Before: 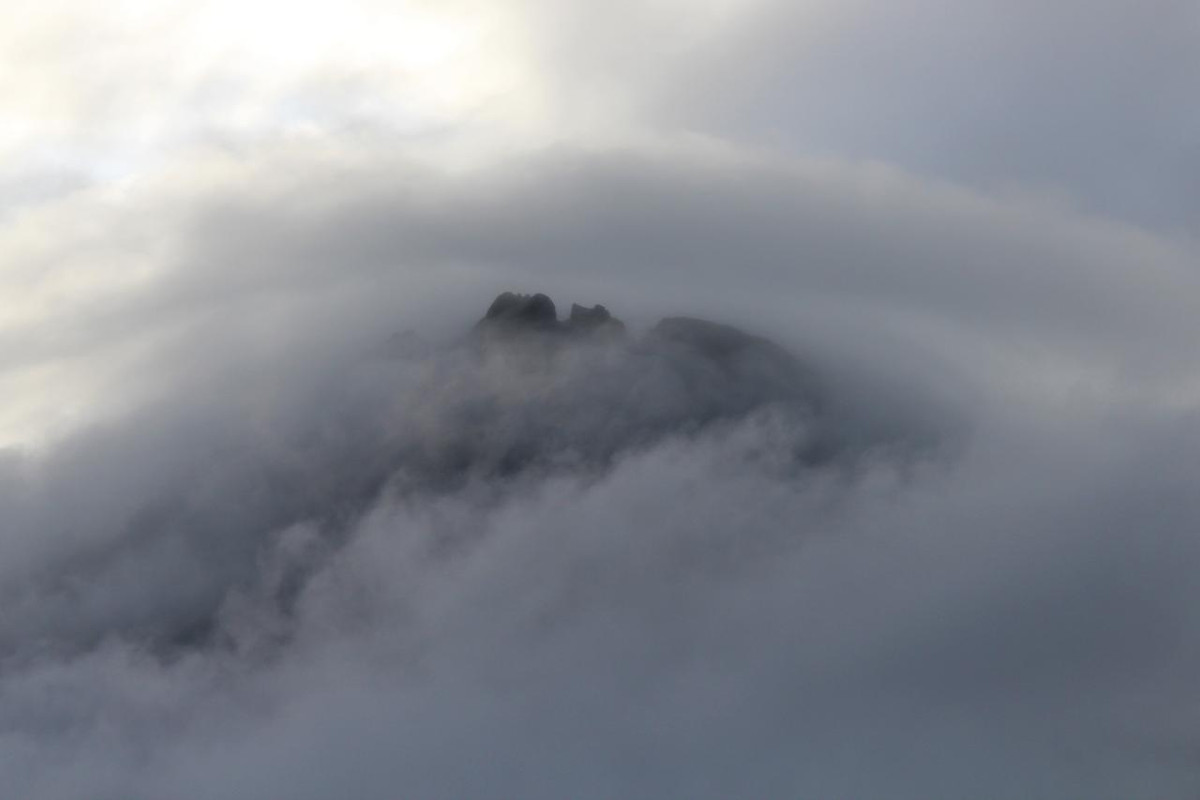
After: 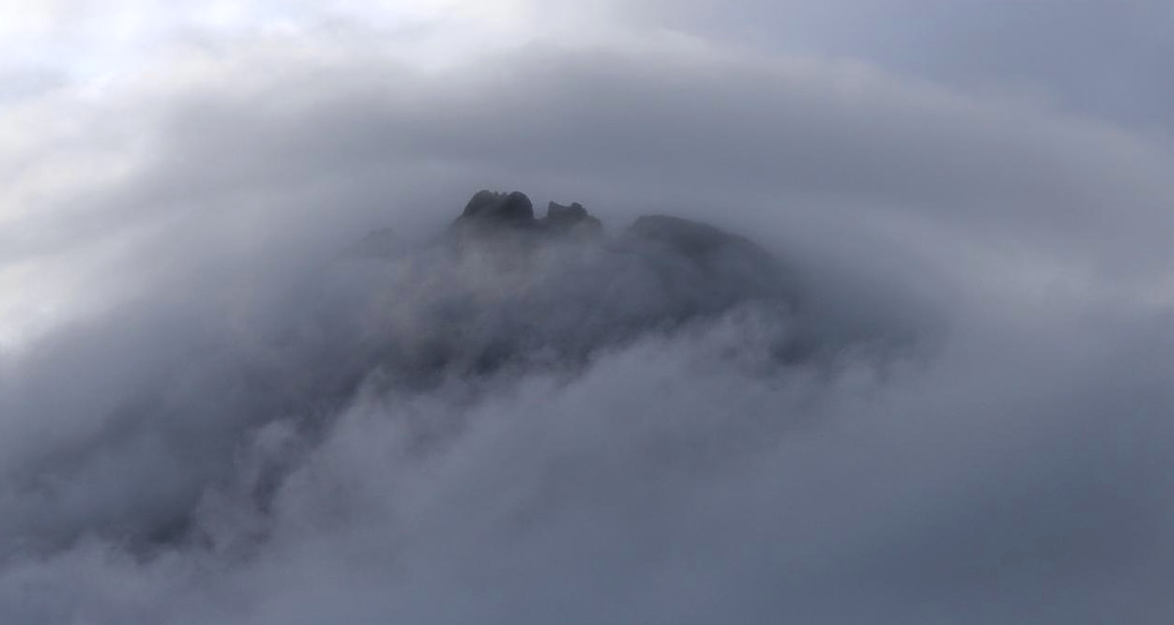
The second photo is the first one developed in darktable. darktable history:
sharpen: on, module defaults
color calibration: illuminant as shot in camera, x 0.358, y 0.373, temperature 4628.91 K, gamut compression 2.99
crop and rotate: left 1.944%, top 12.825%, right 0.175%, bottom 8.927%
color zones: curves: ch0 [(0.25, 0.5) (0.428, 0.473) (0.75, 0.5)]; ch1 [(0.243, 0.479) (0.398, 0.452) (0.75, 0.5)]
